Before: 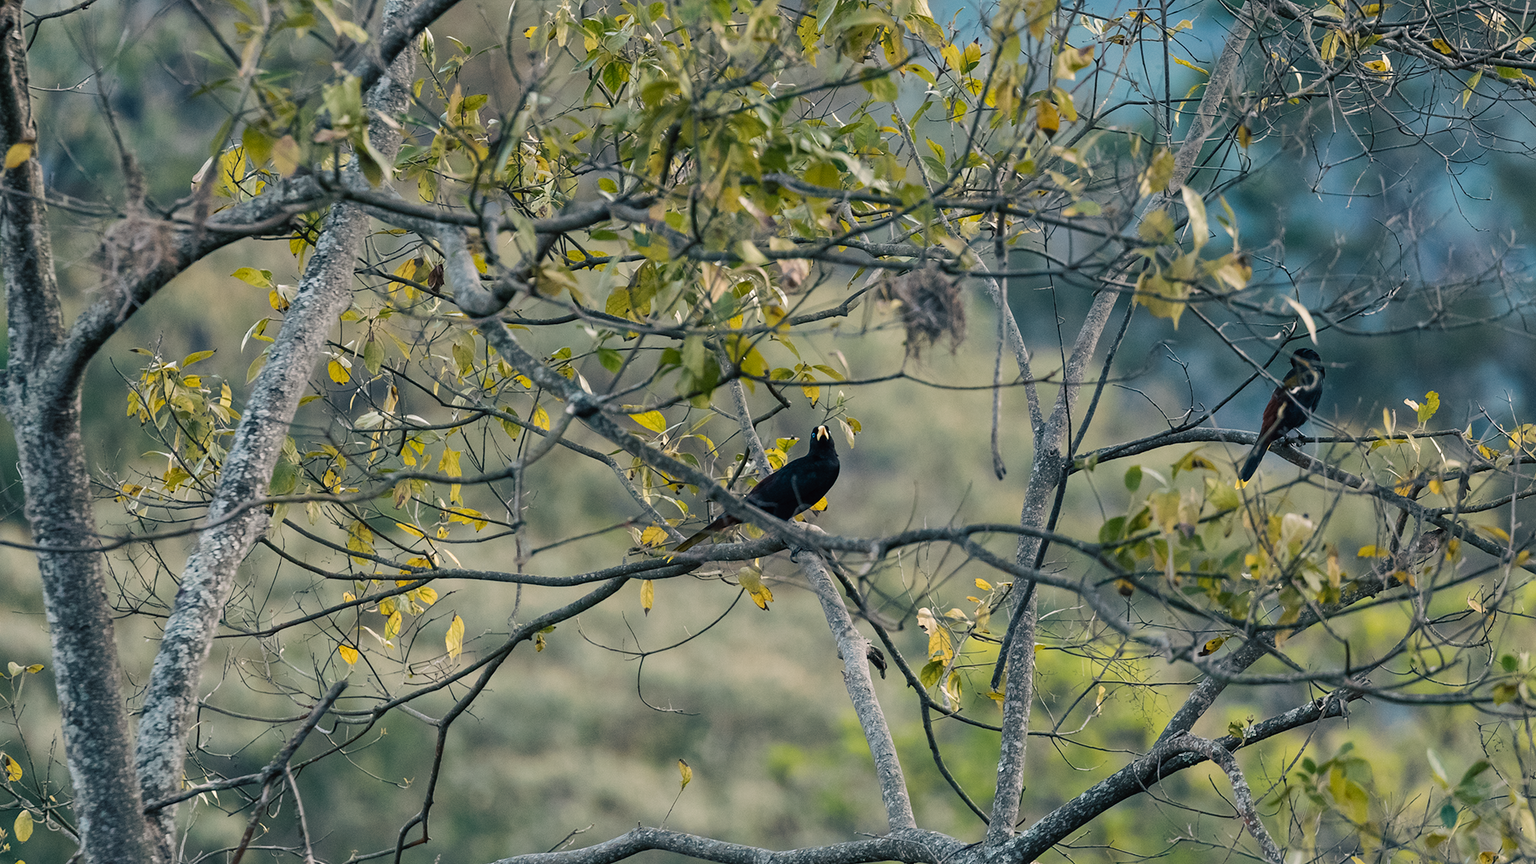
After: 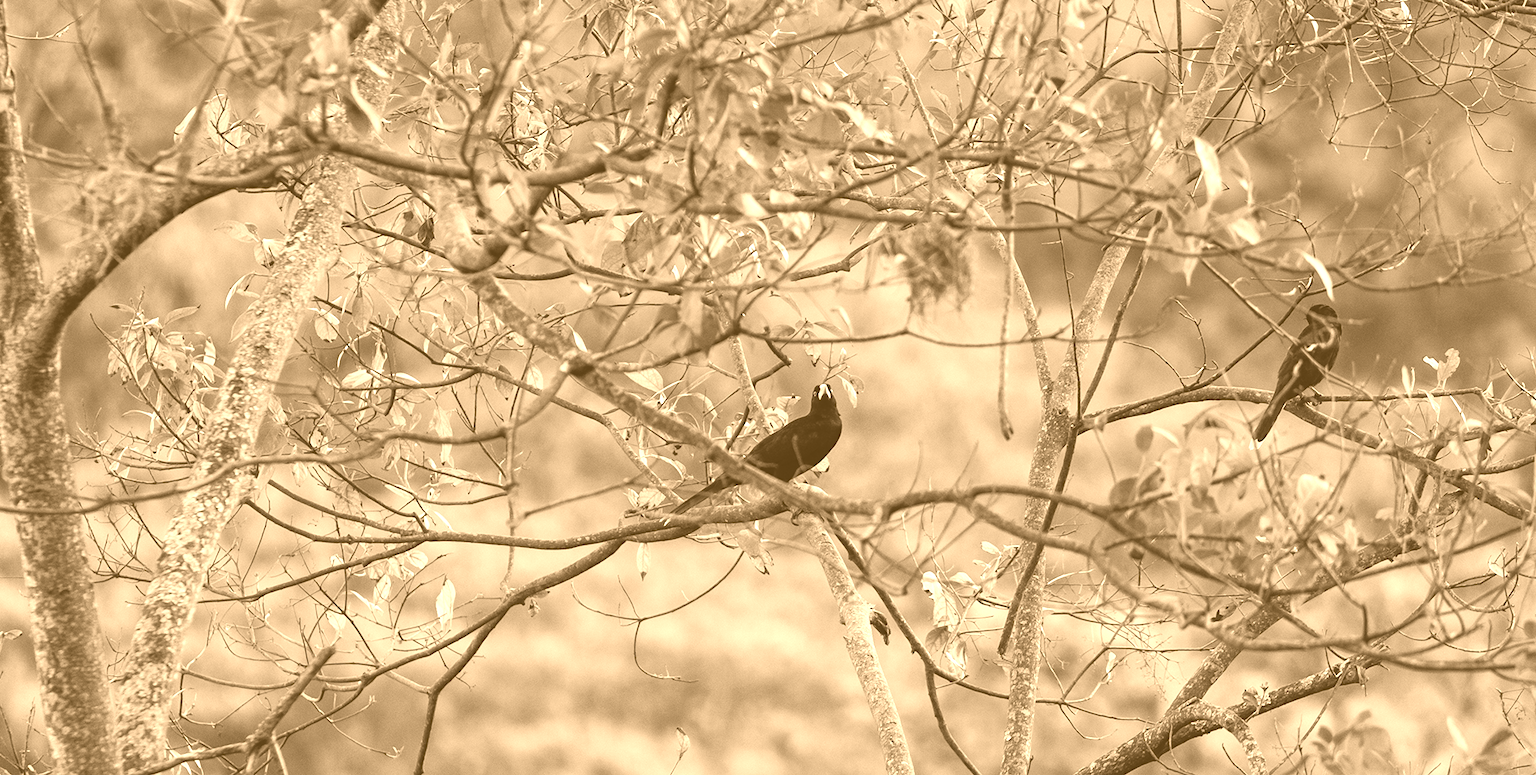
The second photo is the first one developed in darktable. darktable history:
color balance: mode lift, gamma, gain (sRGB)
crop: left 1.507%, top 6.147%, right 1.379%, bottom 6.637%
white balance: red 1.009, blue 0.985
color zones: curves: ch1 [(0, 0.525) (0.143, 0.556) (0.286, 0.52) (0.429, 0.5) (0.571, 0.5) (0.714, 0.5) (0.857, 0.503) (1, 0.525)]
colorize: hue 28.8°, source mix 100%
